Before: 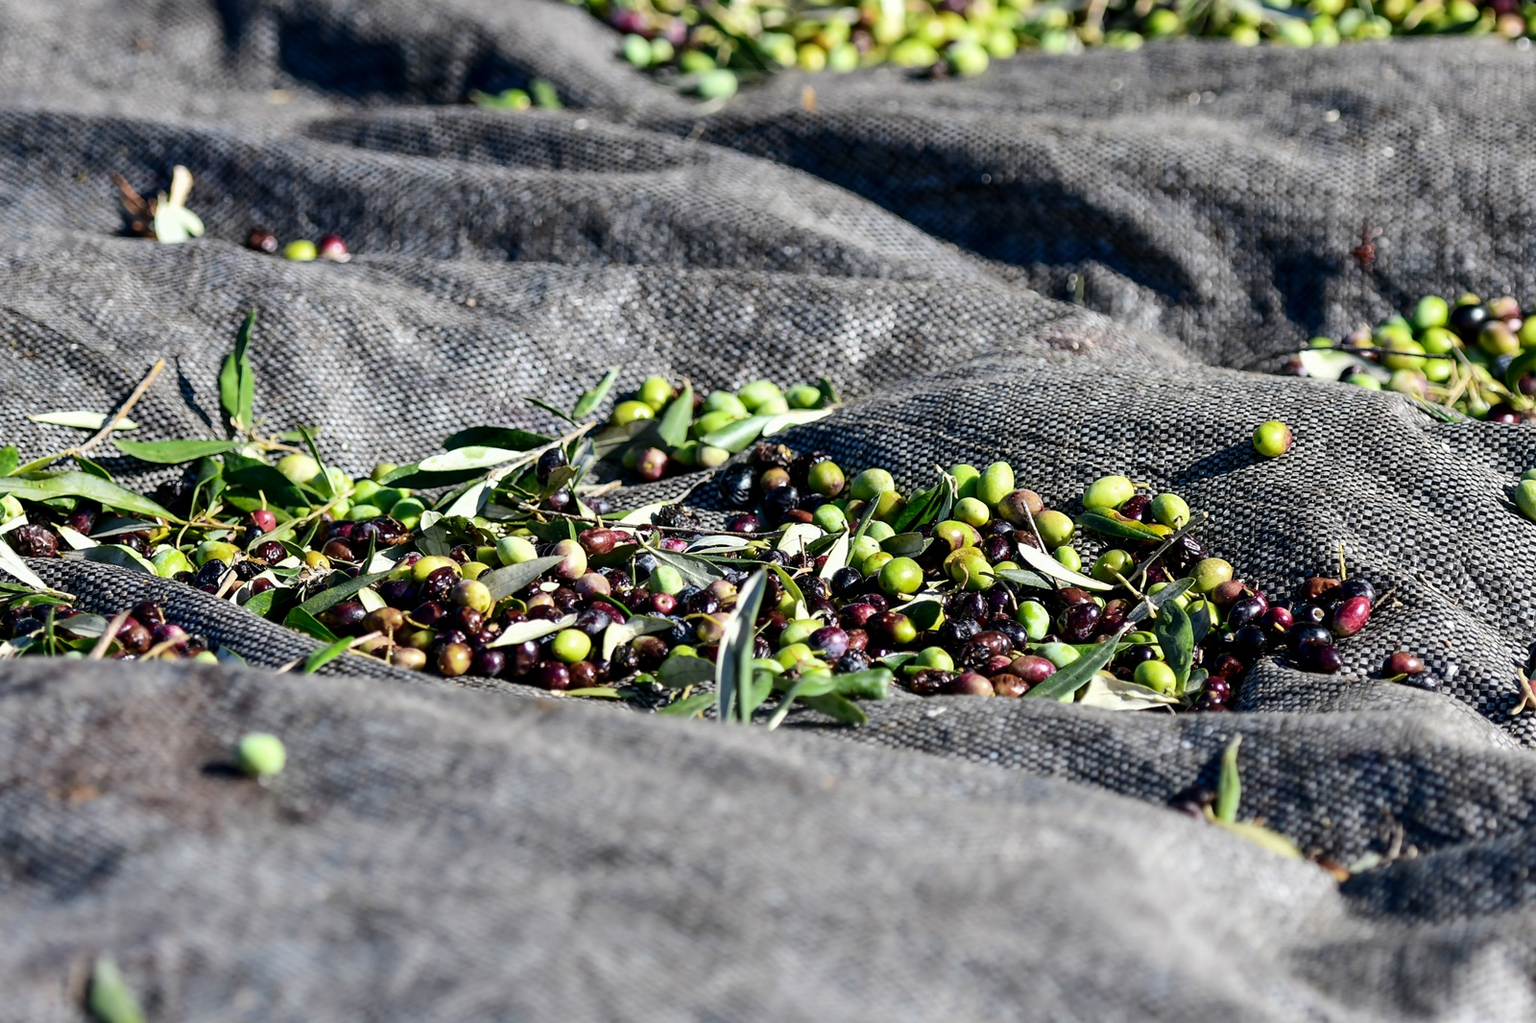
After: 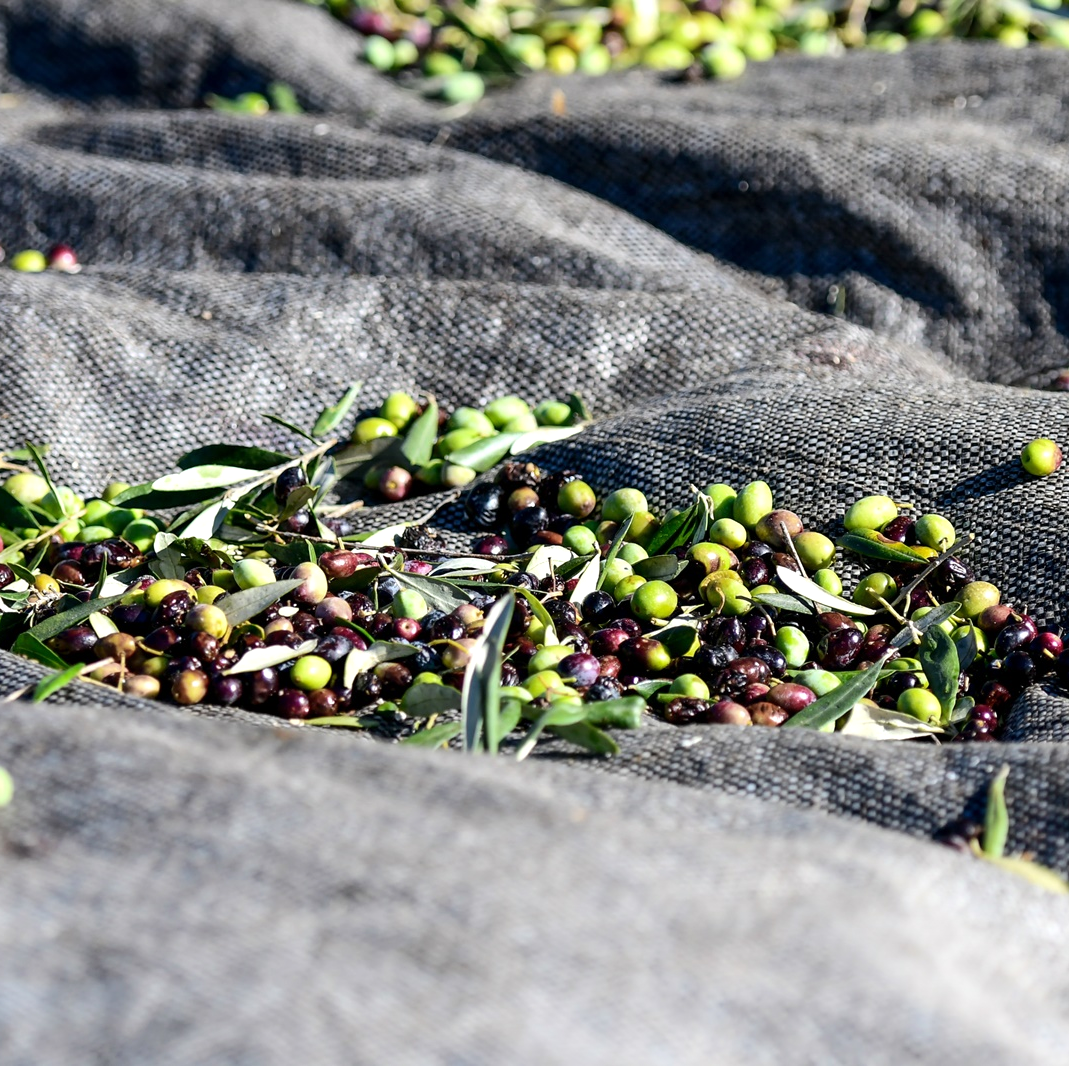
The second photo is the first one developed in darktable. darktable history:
shadows and highlights: shadows -21.63, highlights 99.31, soften with gaussian
crop and rotate: left 17.75%, right 15.413%
exposure: exposure 0.203 EV, compensate highlight preservation false
